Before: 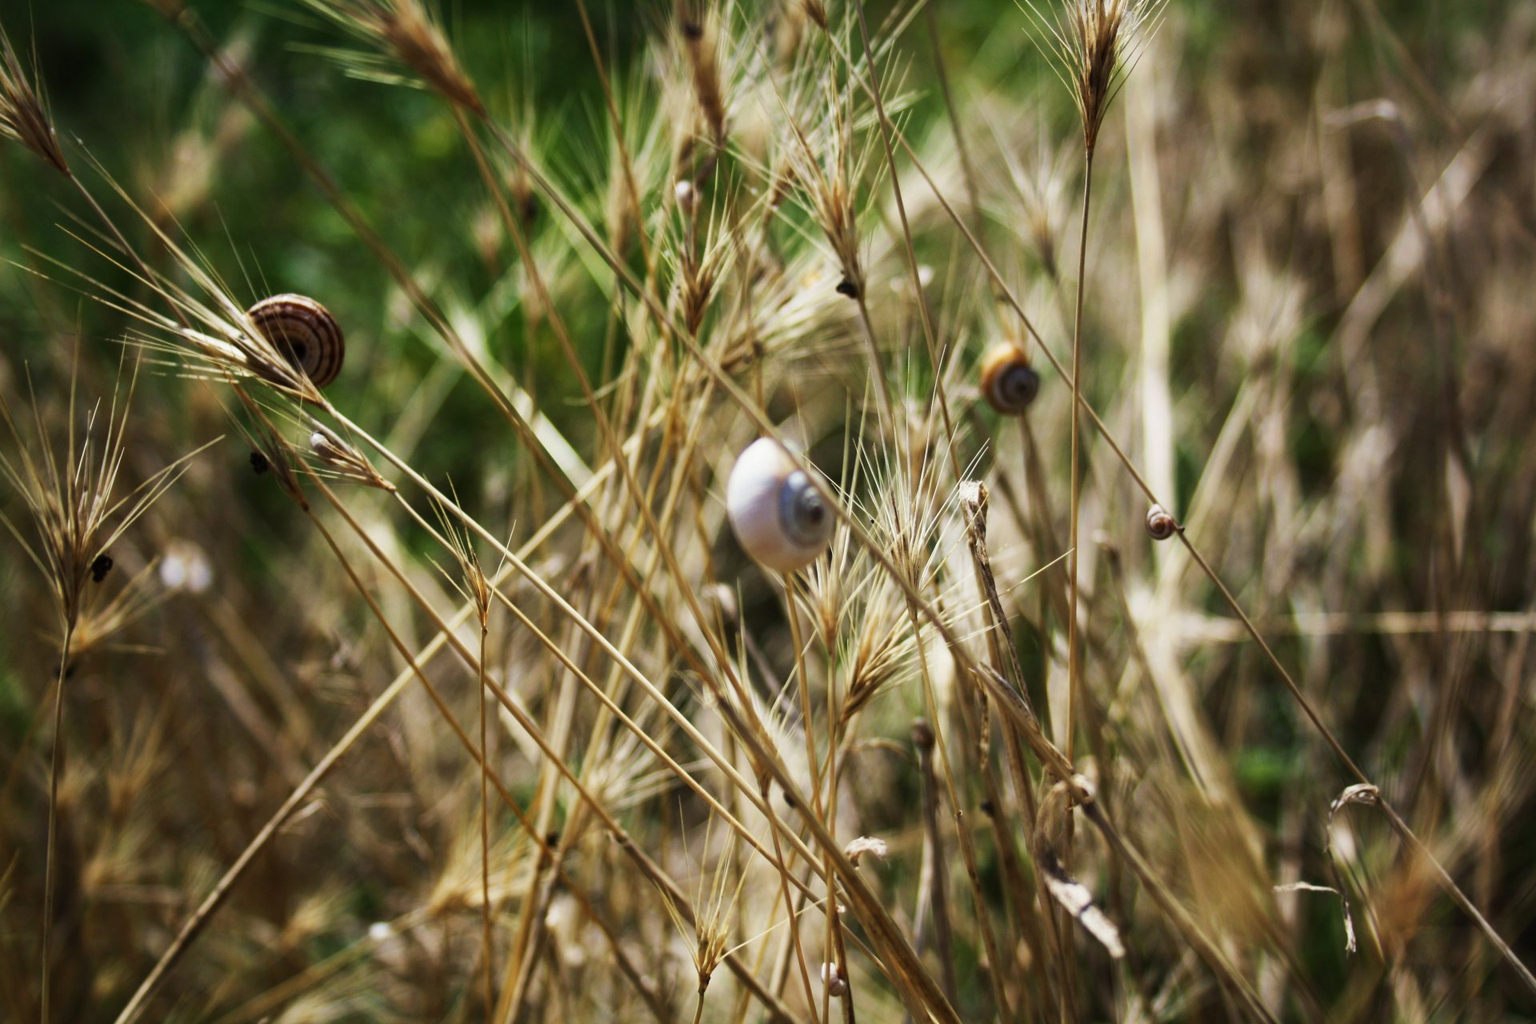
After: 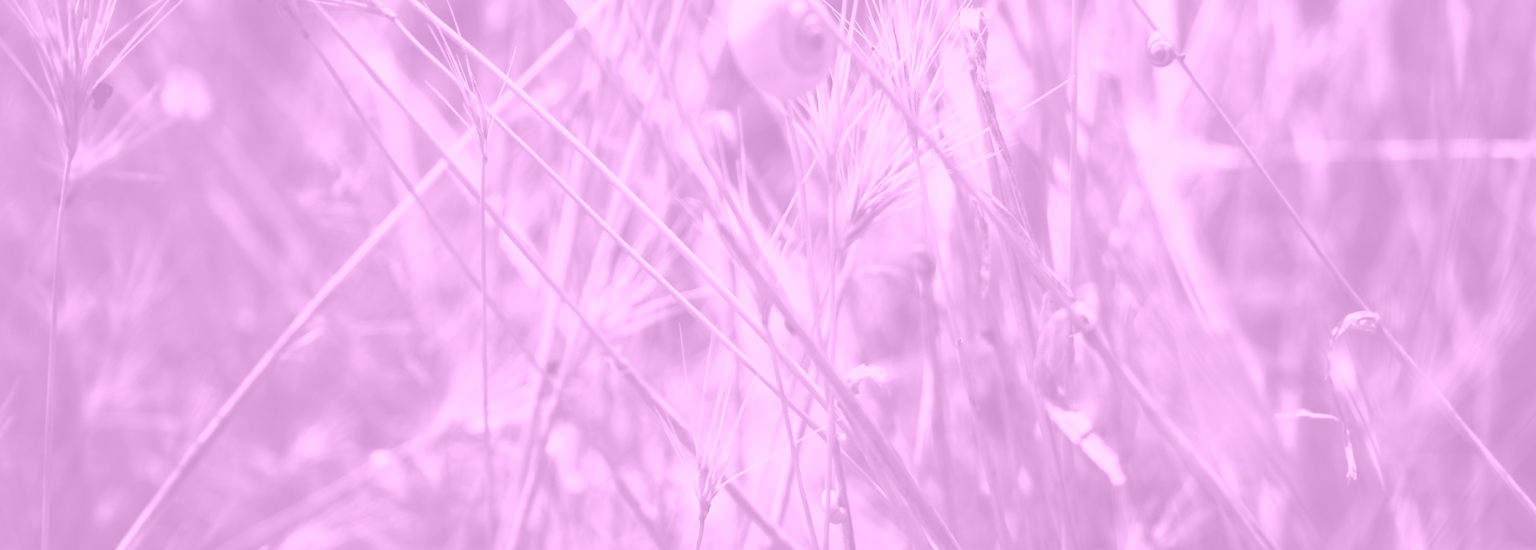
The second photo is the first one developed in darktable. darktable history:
colorize: hue 331.2°, saturation 69%, source mix 30.28%, lightness 69.02%, version 1
color zones: curves: ch1 [(0, 0.638) (0.193, 0.442) (0.286, 0.15) (0.429, 0.14) (0.571, 0.142) (0.714, 0.154) (0.857, 0.175) (1, 0.638)]
crop and rotate: top 46.237%
